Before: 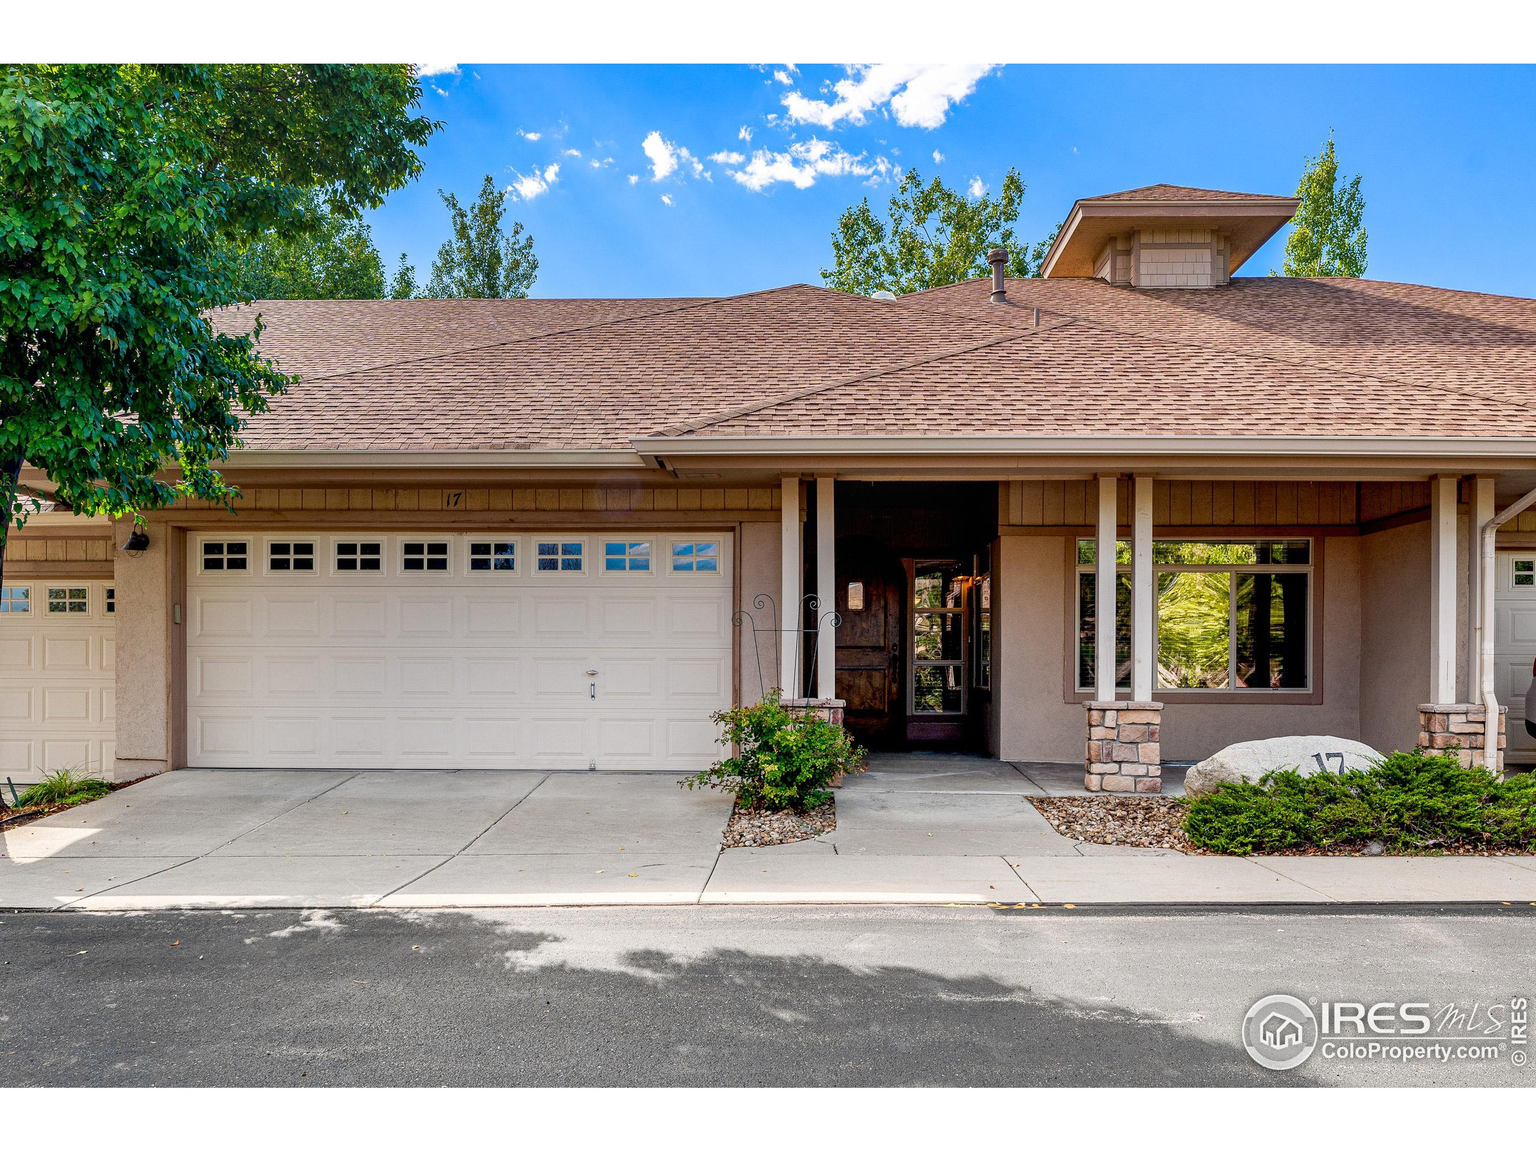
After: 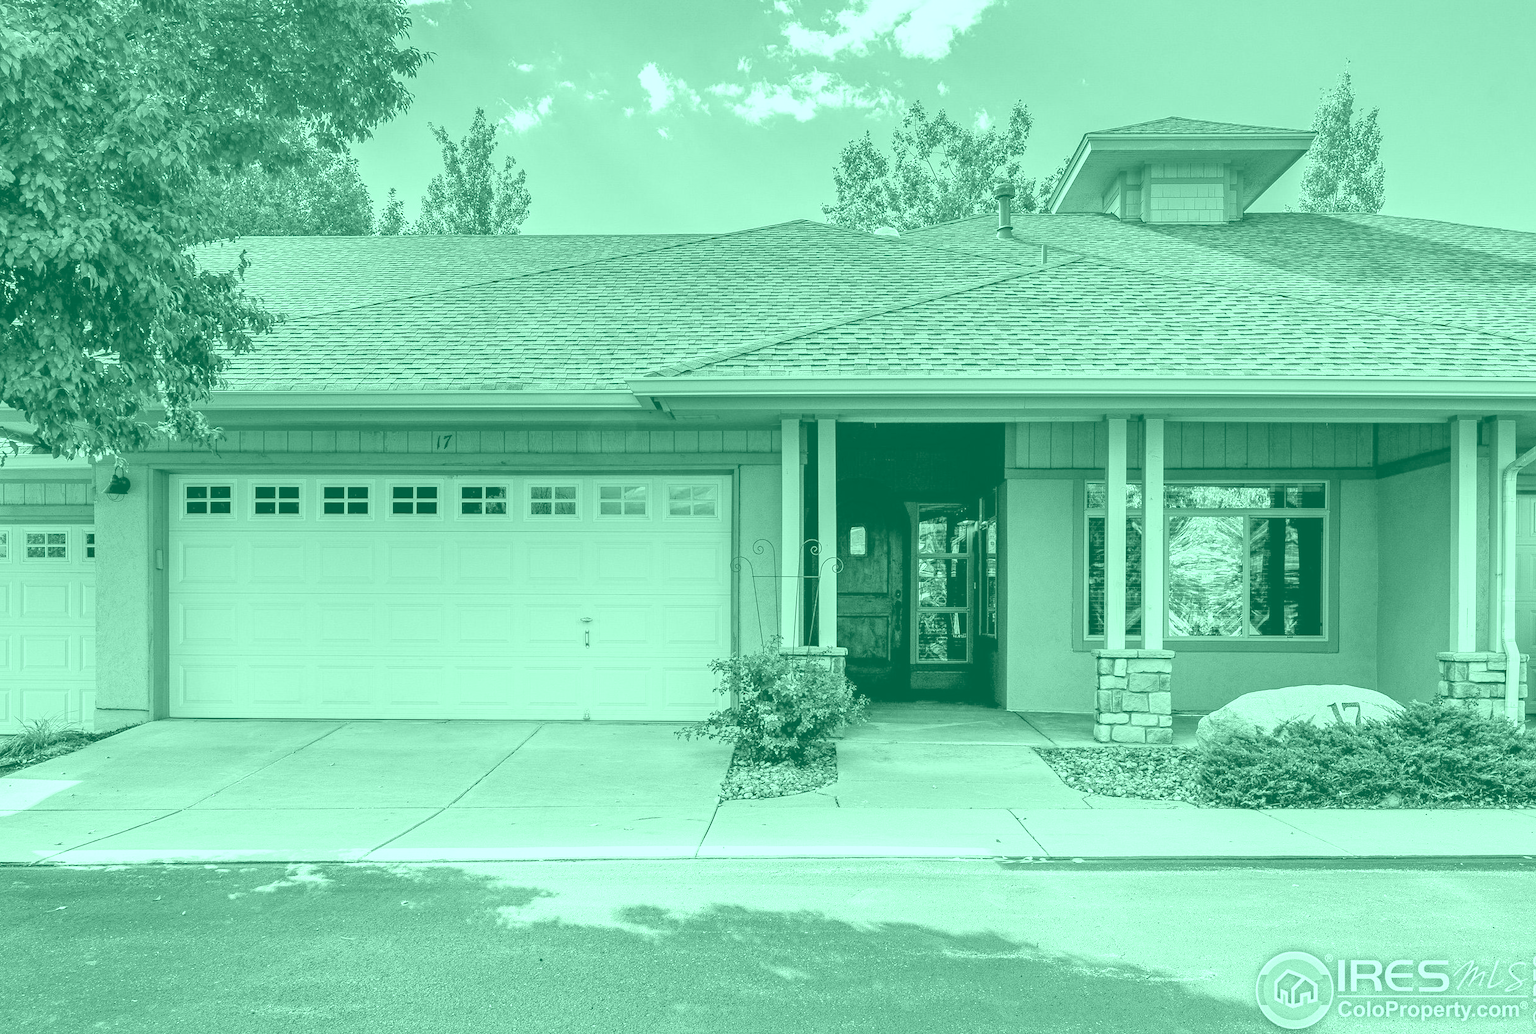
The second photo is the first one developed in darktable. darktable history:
exposure: black level correction 0, exposure 1.5 EV, compensate exposure bias true, compensate highlight preservation false
crop: left 1.507%, top 6.147%, right 1.379%, bottom 6.637%
colorize: hue 147.6°, saturation 65%, lightness 21.64%
